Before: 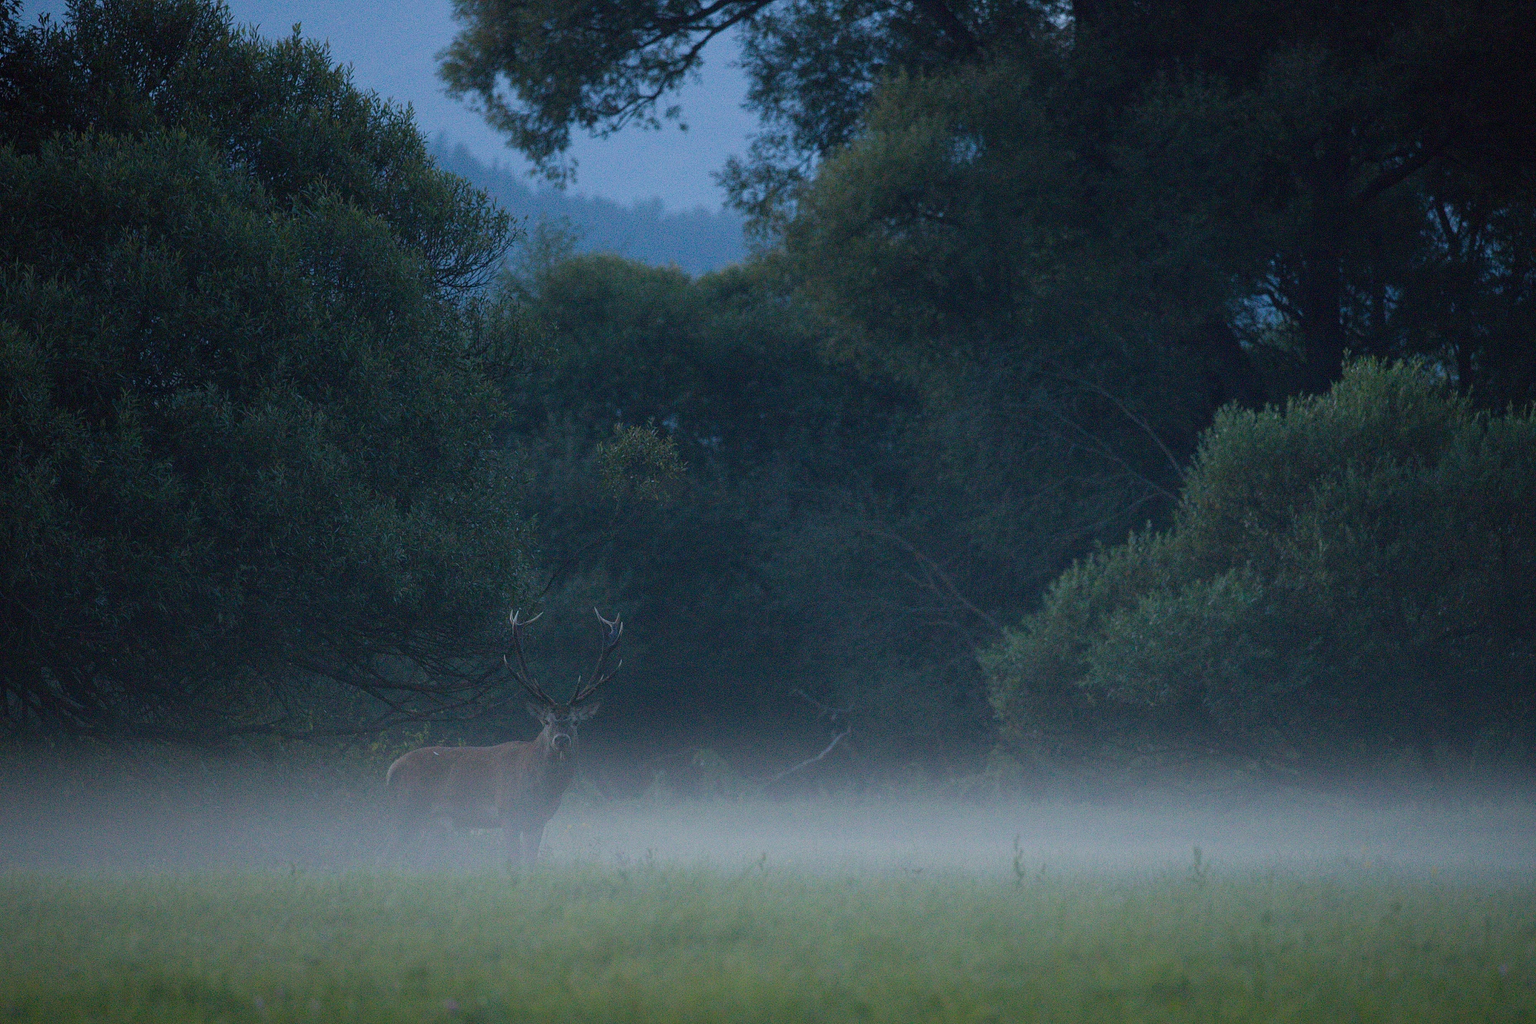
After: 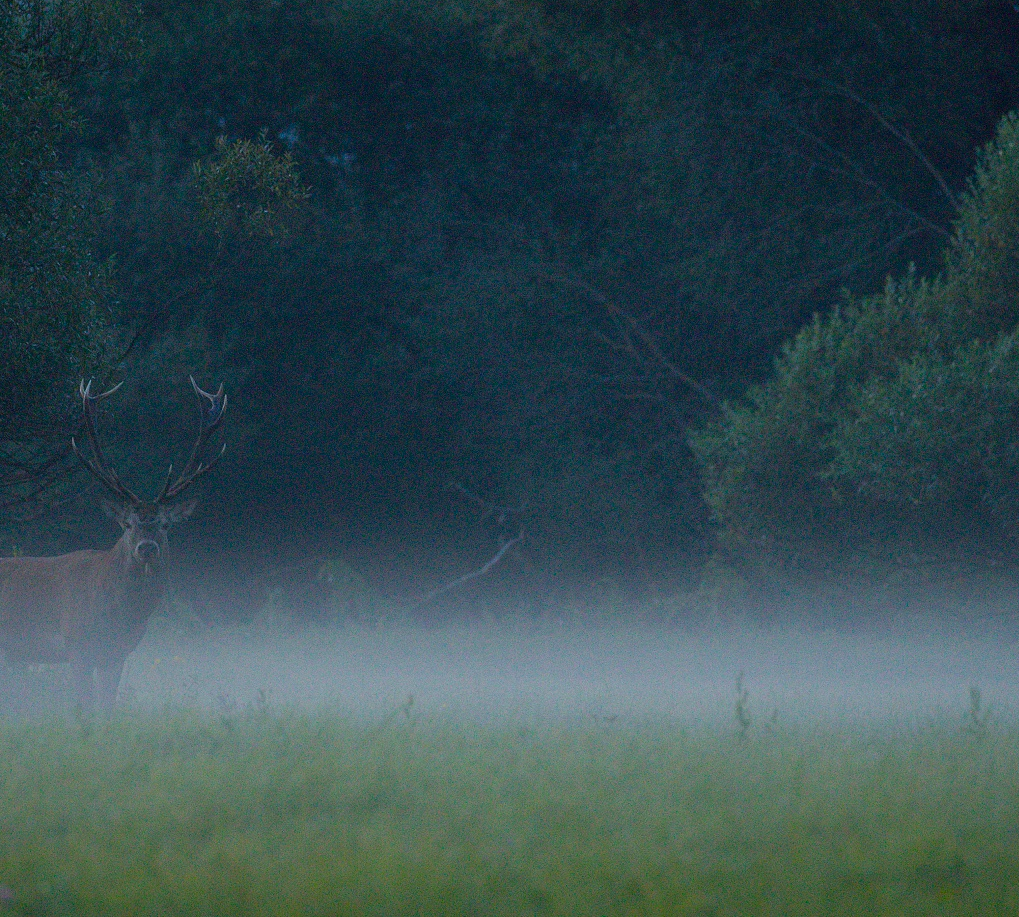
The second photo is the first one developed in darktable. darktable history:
color balance rgb: perceptual saturation grading › global saturation 30%, global vibrance 10%
crop and rotate: left 29.237%, top 31.152%, right 19.807%
exposure: exposure -0.151 EV, compensate highlight preservation false
